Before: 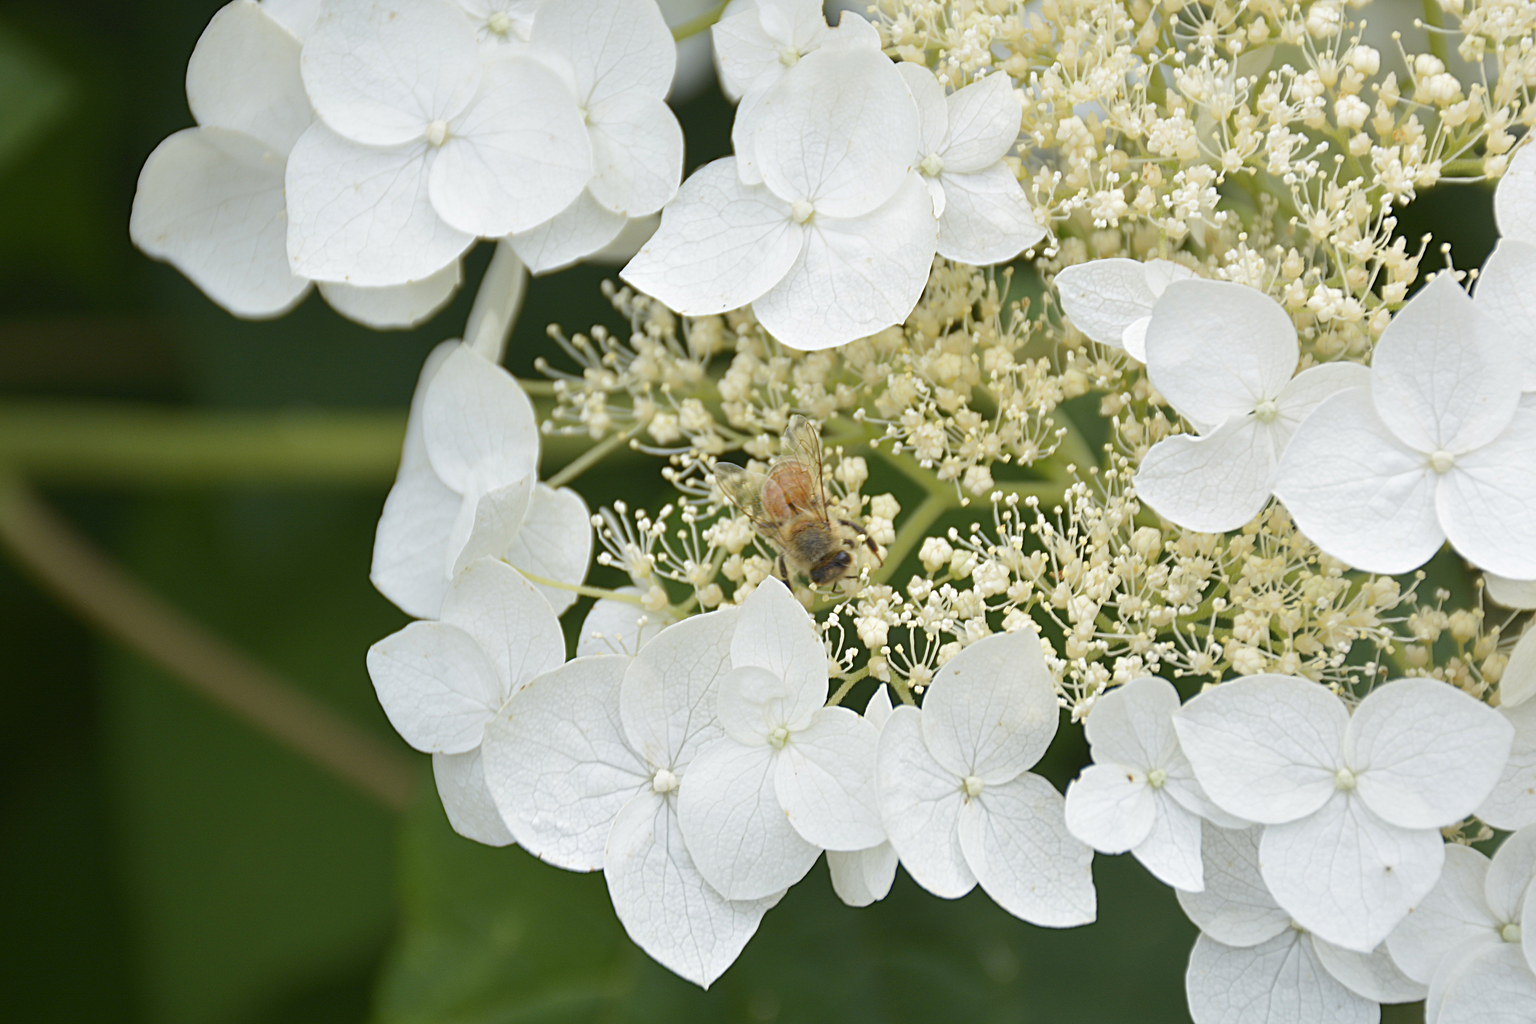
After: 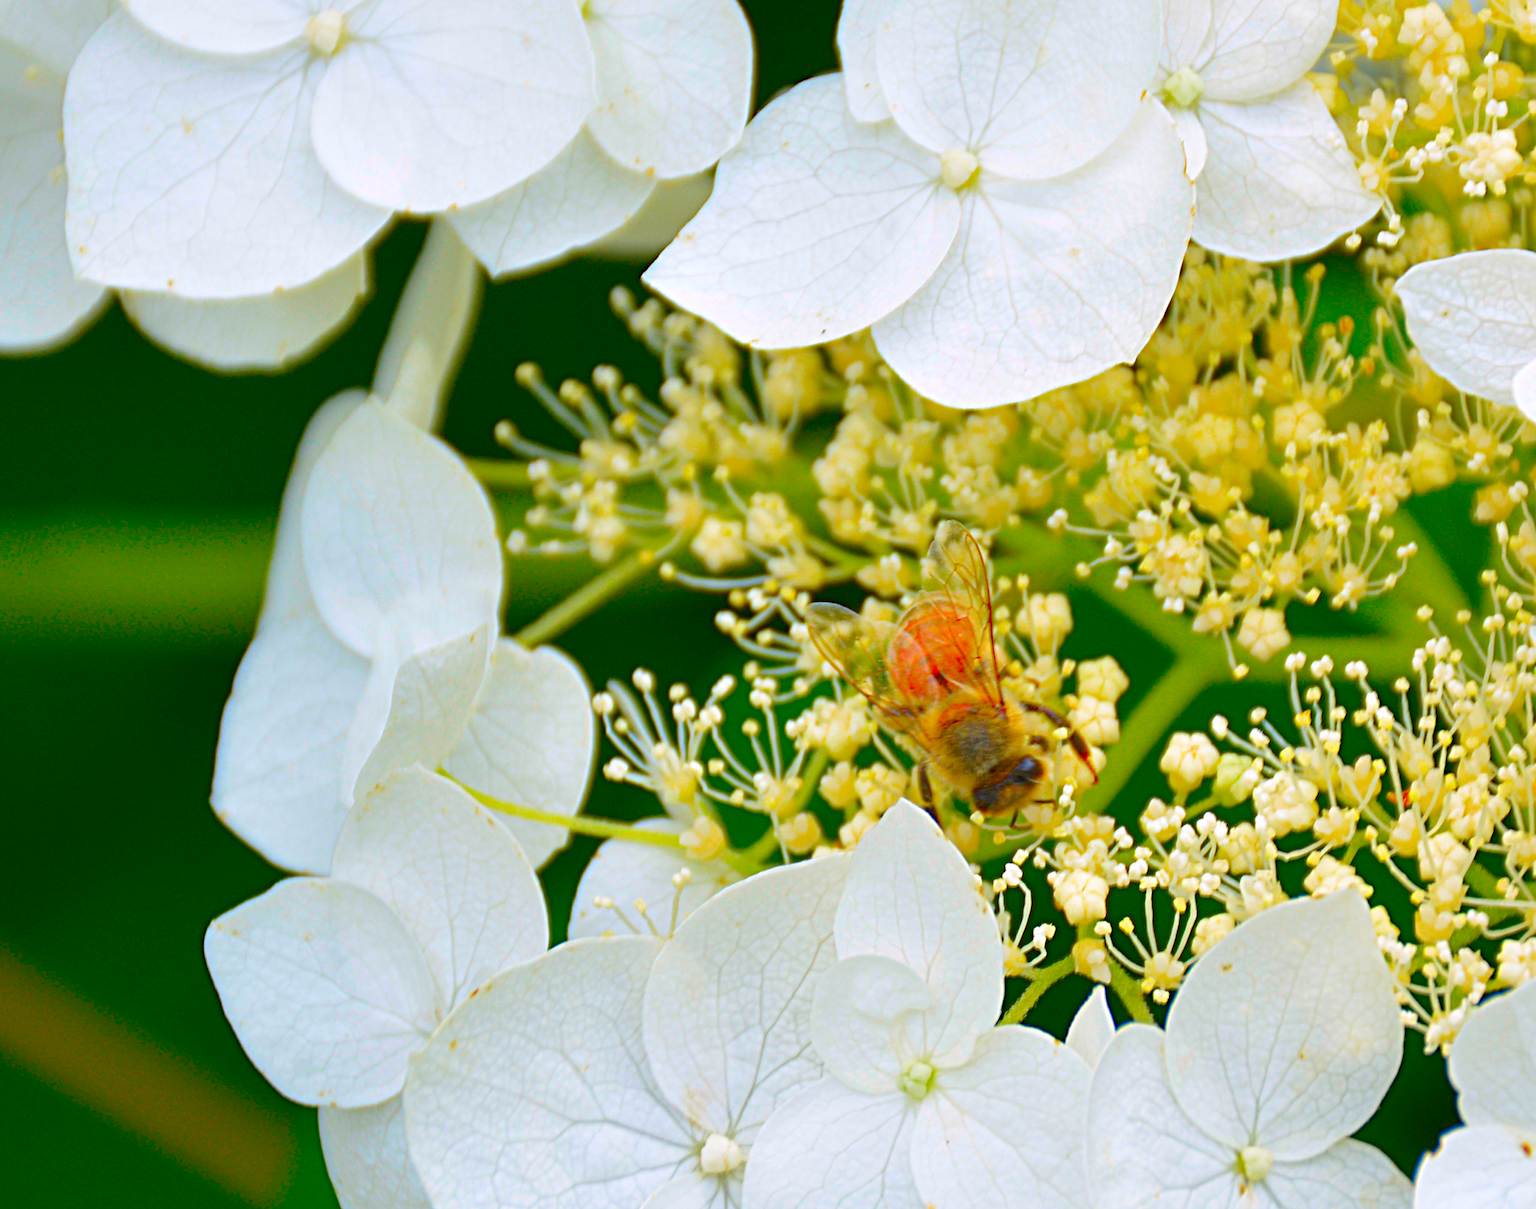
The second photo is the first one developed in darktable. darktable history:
crop: left 16.202%, top 11.208%, right 26.045%, bottom 20.557%
color correction: highlights a* 1.59, highlights b* -1.7, saturation 2.48
